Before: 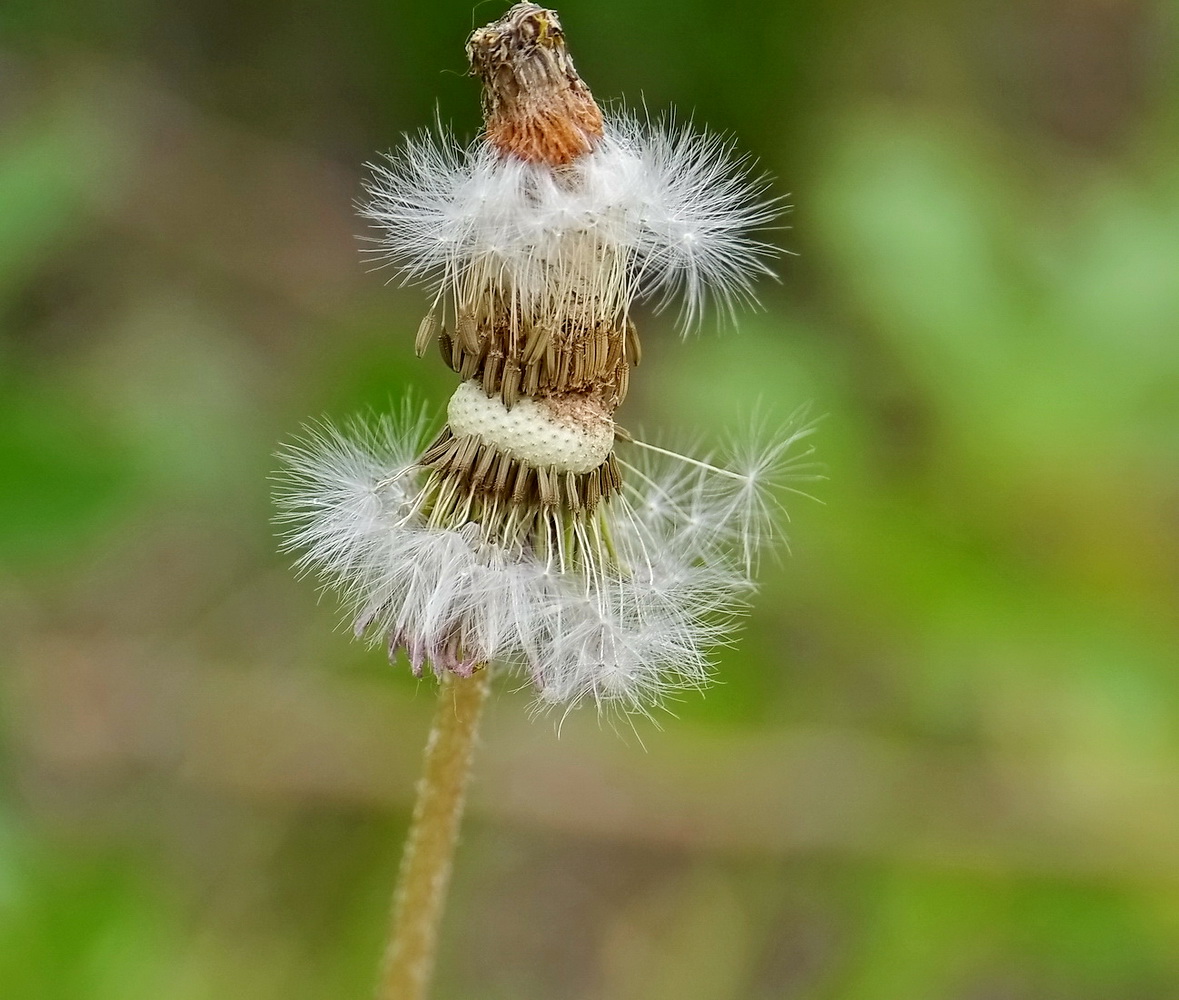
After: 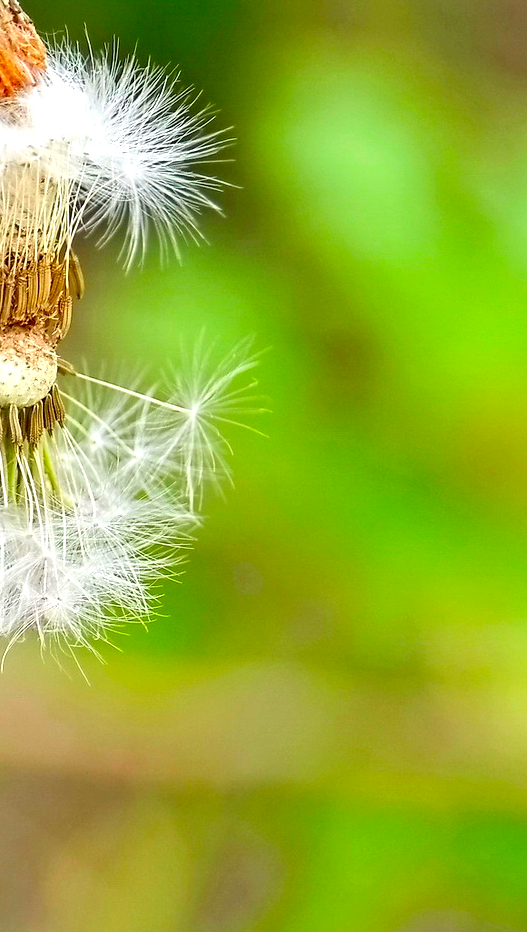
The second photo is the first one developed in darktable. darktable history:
crop: left 47.297%, top 6.737%, right 7.999%
exposure: black level correction 0, exposure 0.691 EV, compensate highlight preservation false
contrast brightness saturation: saturation 0.508
